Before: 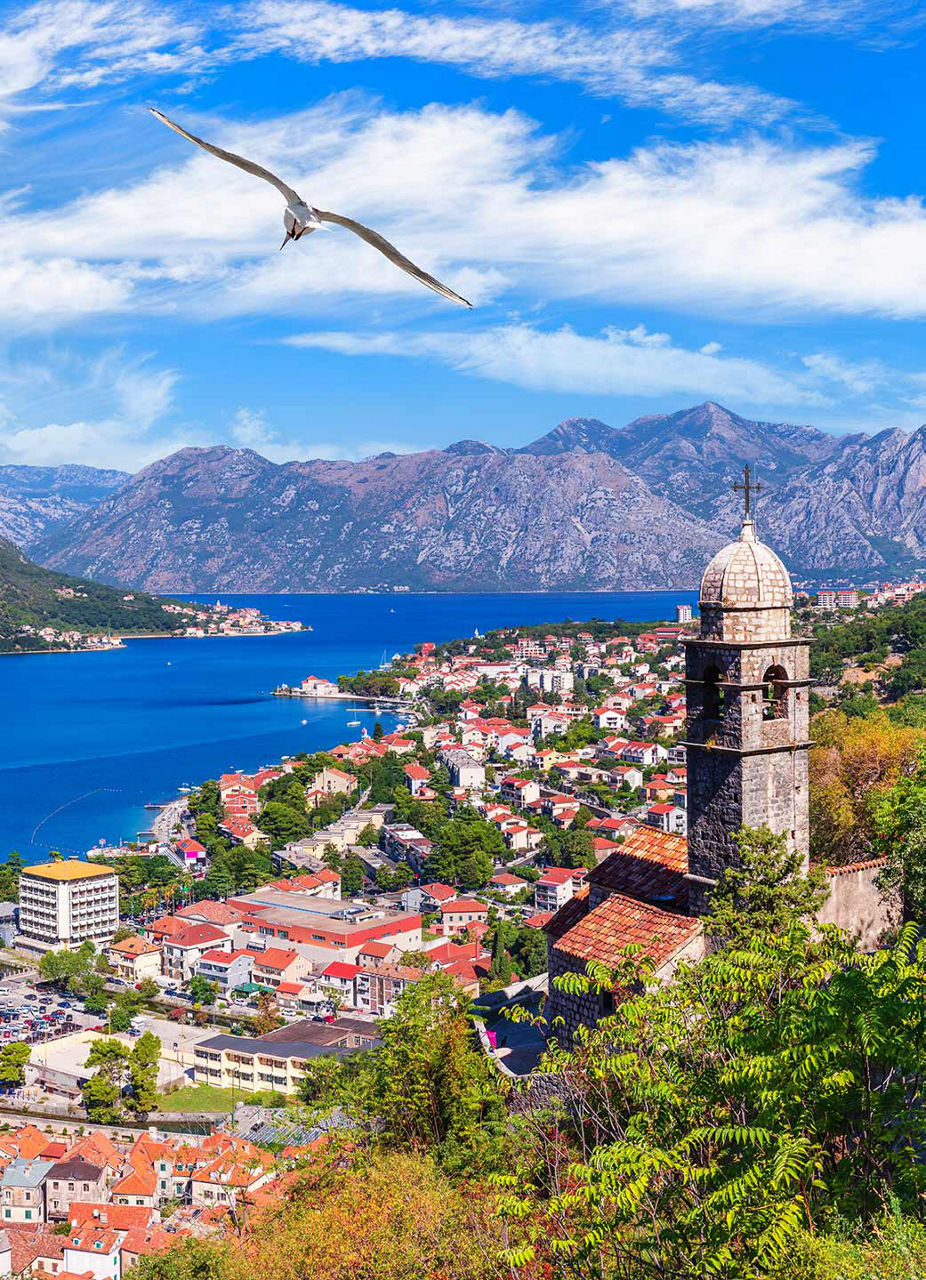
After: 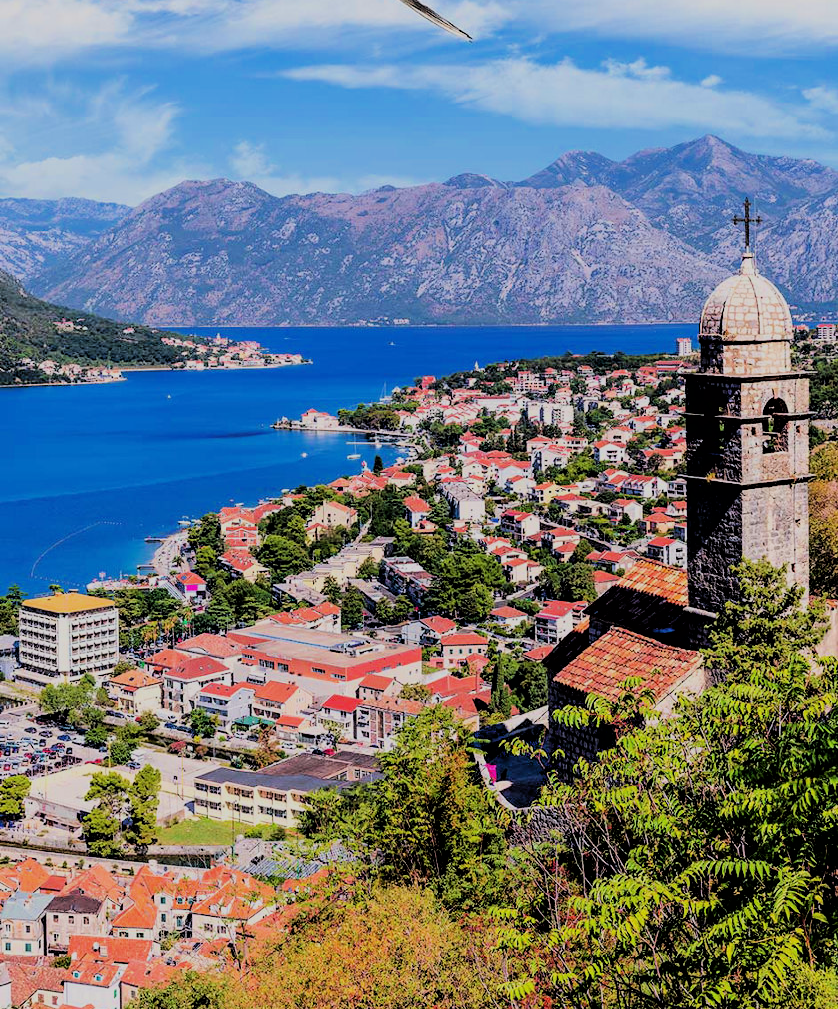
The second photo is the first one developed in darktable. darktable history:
crop: top 20.892%, right 9.461%, bottom 0.277%
tone equalizer: edges refinement/feathering 500, mask exposure compensation -1.57 EV, preserve details no
filmic rgb: black relative exposure -3.09 EV, white relative exposure 7.08 EV, hardness 1.46, contrast 1.349, color science v6 (2022)
